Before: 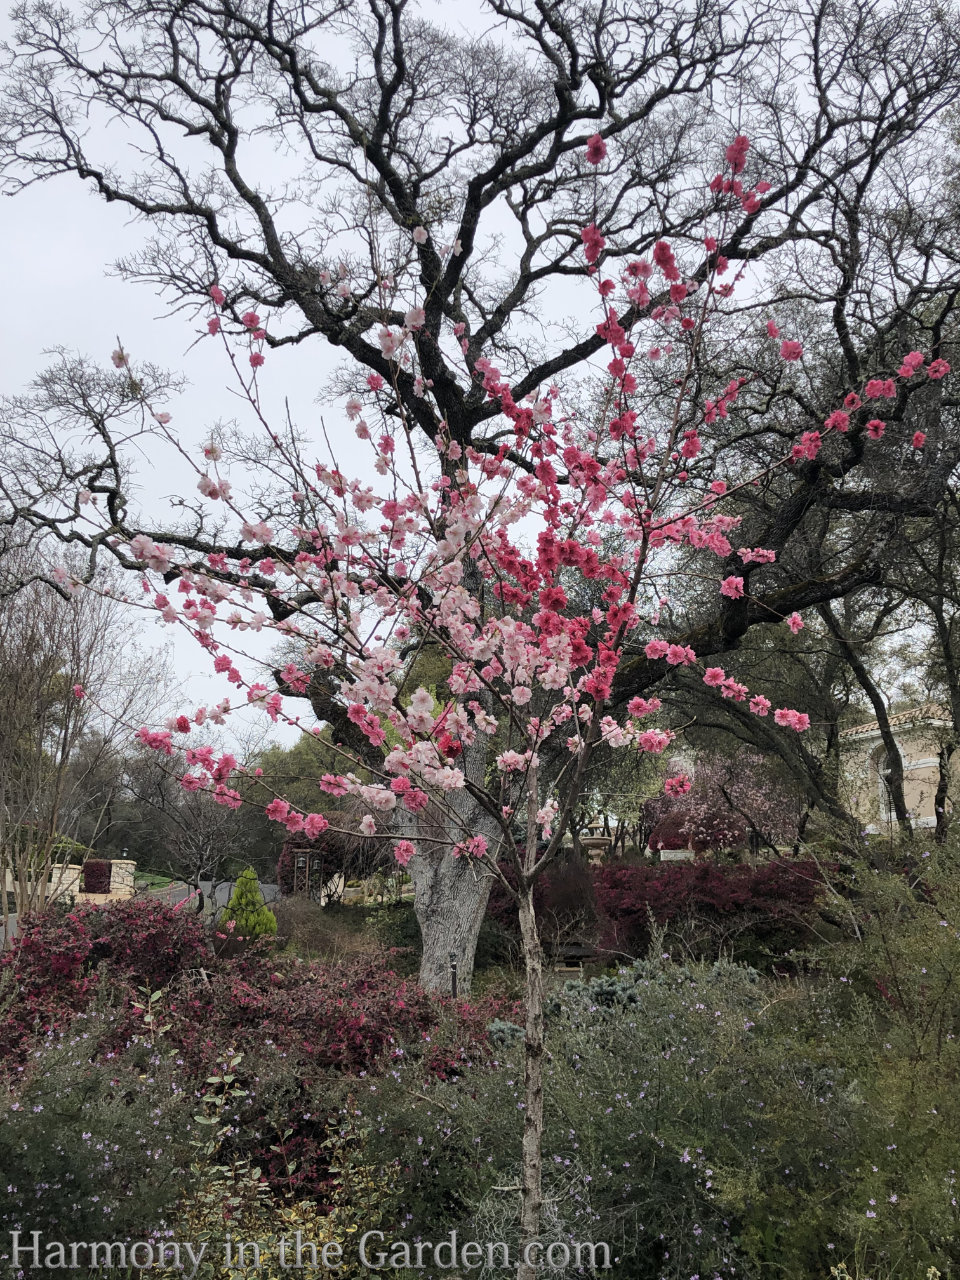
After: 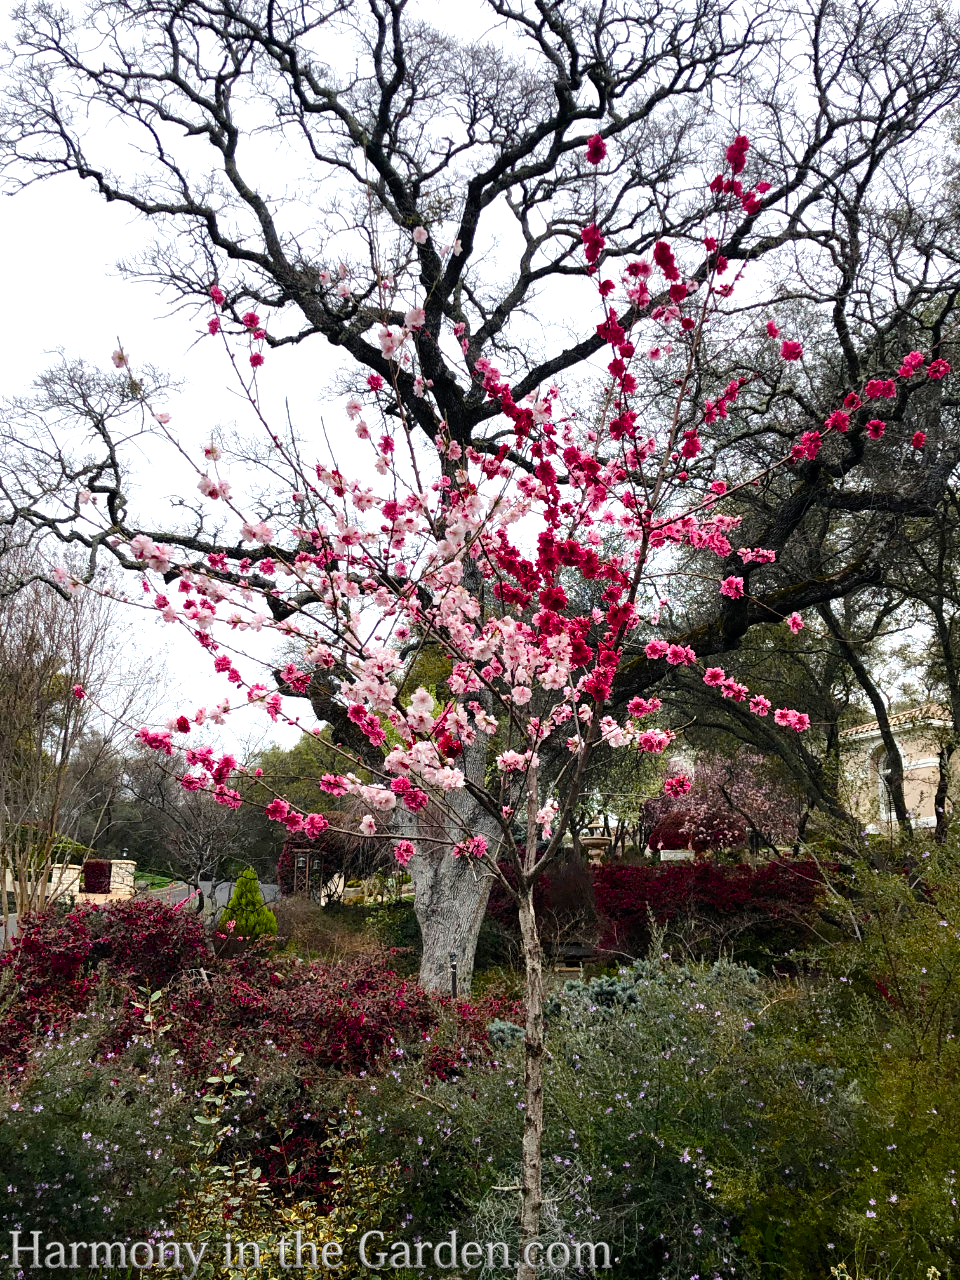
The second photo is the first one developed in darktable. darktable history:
color balance rgb: linear chroma grading › global chroma 0.405%, perceptual saturation grading › global saturation 20%, perceptual saturation grading › highlights -24.735%, perceptual saturation grading › shadows 49.32%, global vibrance 6.676%, contrast 13.243%, saturation formula JzAzBz (2021)
tone equalizer: -8 EV -0.416 EV, -7 EV -0.421 EV, -6 EV -0.324 EV, -5 EV -0.23 EV, -3 EV 0.192 EV, -2 EV 0.344 EV, -1 EV 0.385 EV, +0 EV 0.44 EV
